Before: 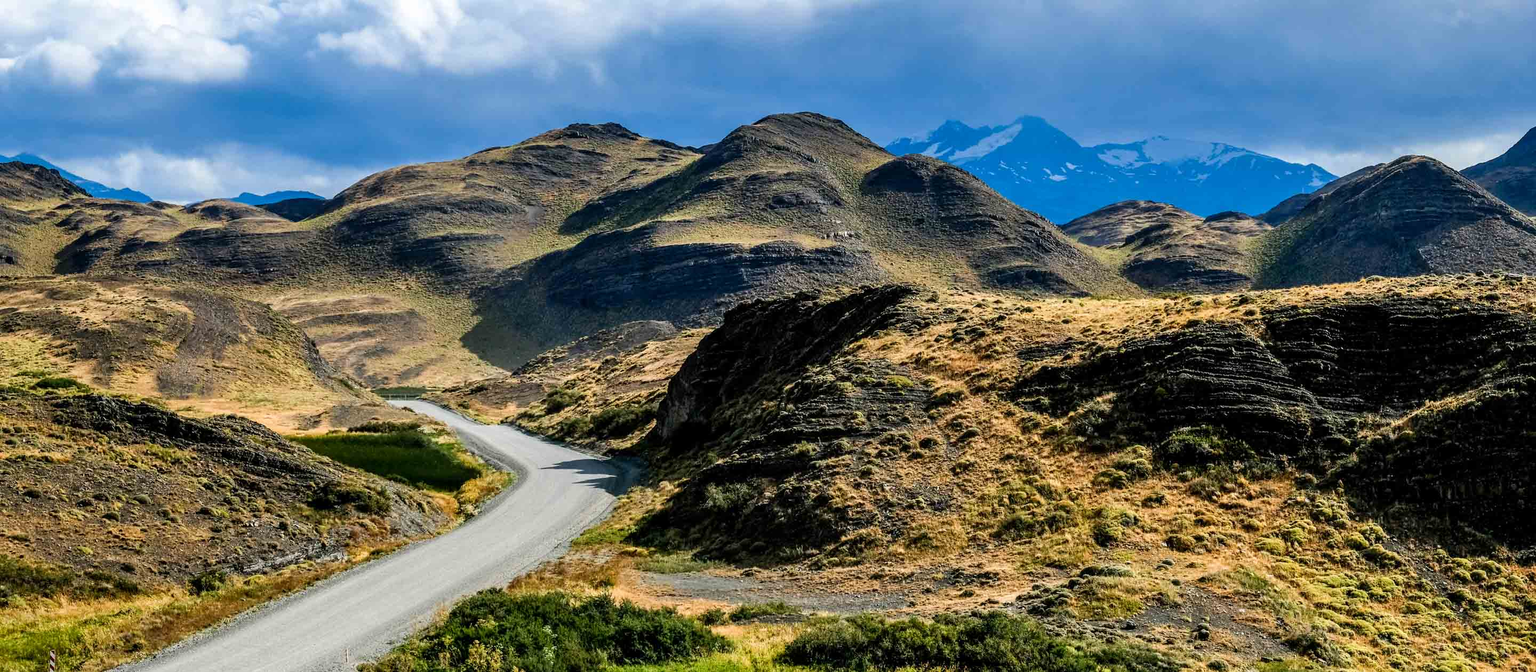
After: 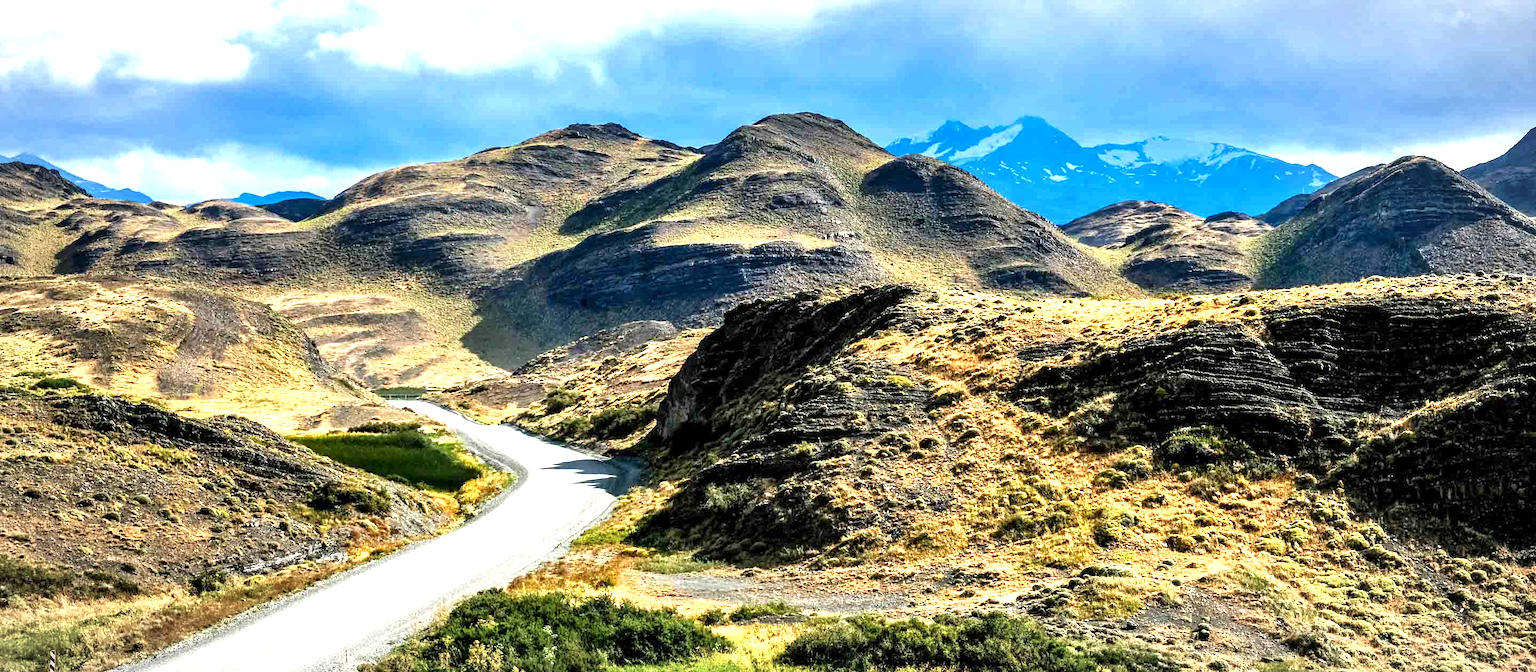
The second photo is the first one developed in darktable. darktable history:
exposure: black level correction 0, exposure 1.2 EV, compensate highlight preservation false
vignetting: fall-off radius 69.2%, brightness -0.285, automatic ratio true
local contrast: mode bilateral grid, contrast 20, coarseness 51, detail 128%, midtone range 0.2
